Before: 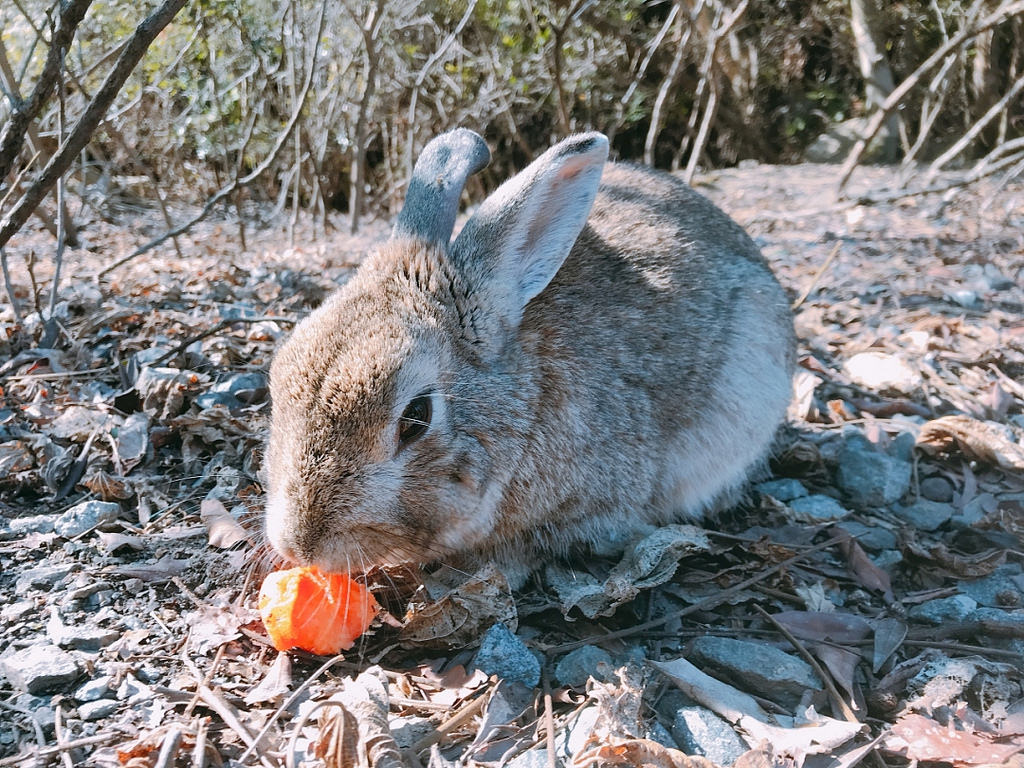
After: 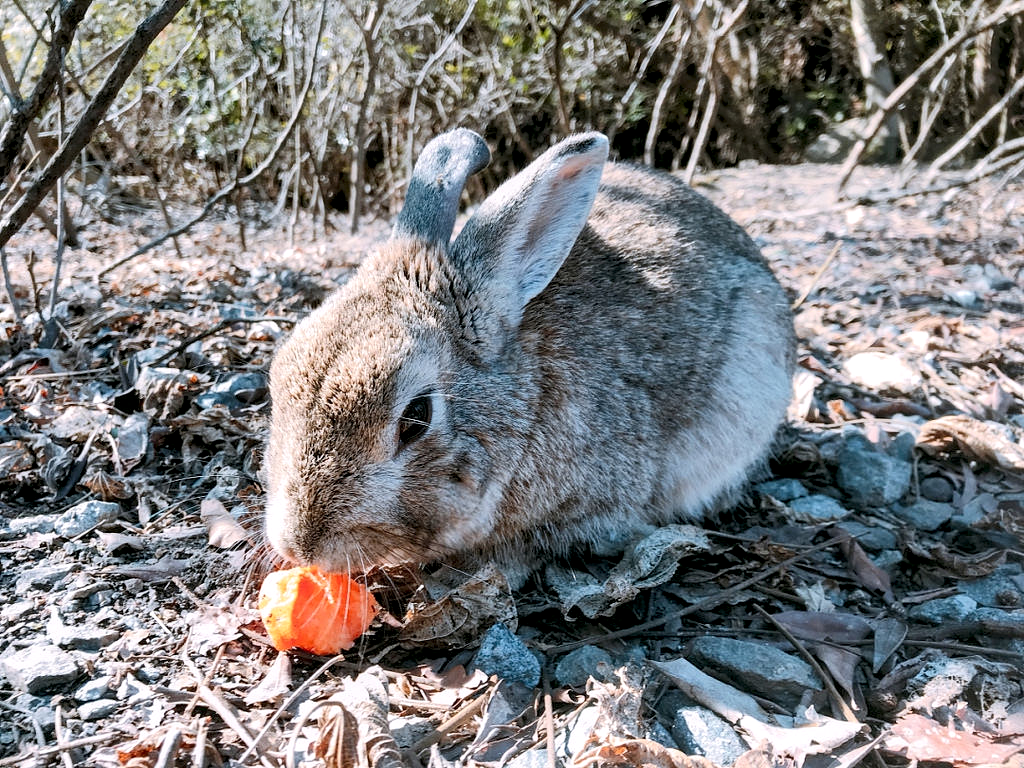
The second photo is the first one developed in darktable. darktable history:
tone curve: curves: ch0 [(0, 0) (0.118, 0.034) (0.182, 0.124) (0.265, 0.214) (0.504, 0.508) (0.783, 0.825) (1, 1)], color space Lab, independent channels, preserve colors none
local contrast: highlights 83%, shadows 80%
shadows and highlights: low approximation 0.01, soften with gaussian
